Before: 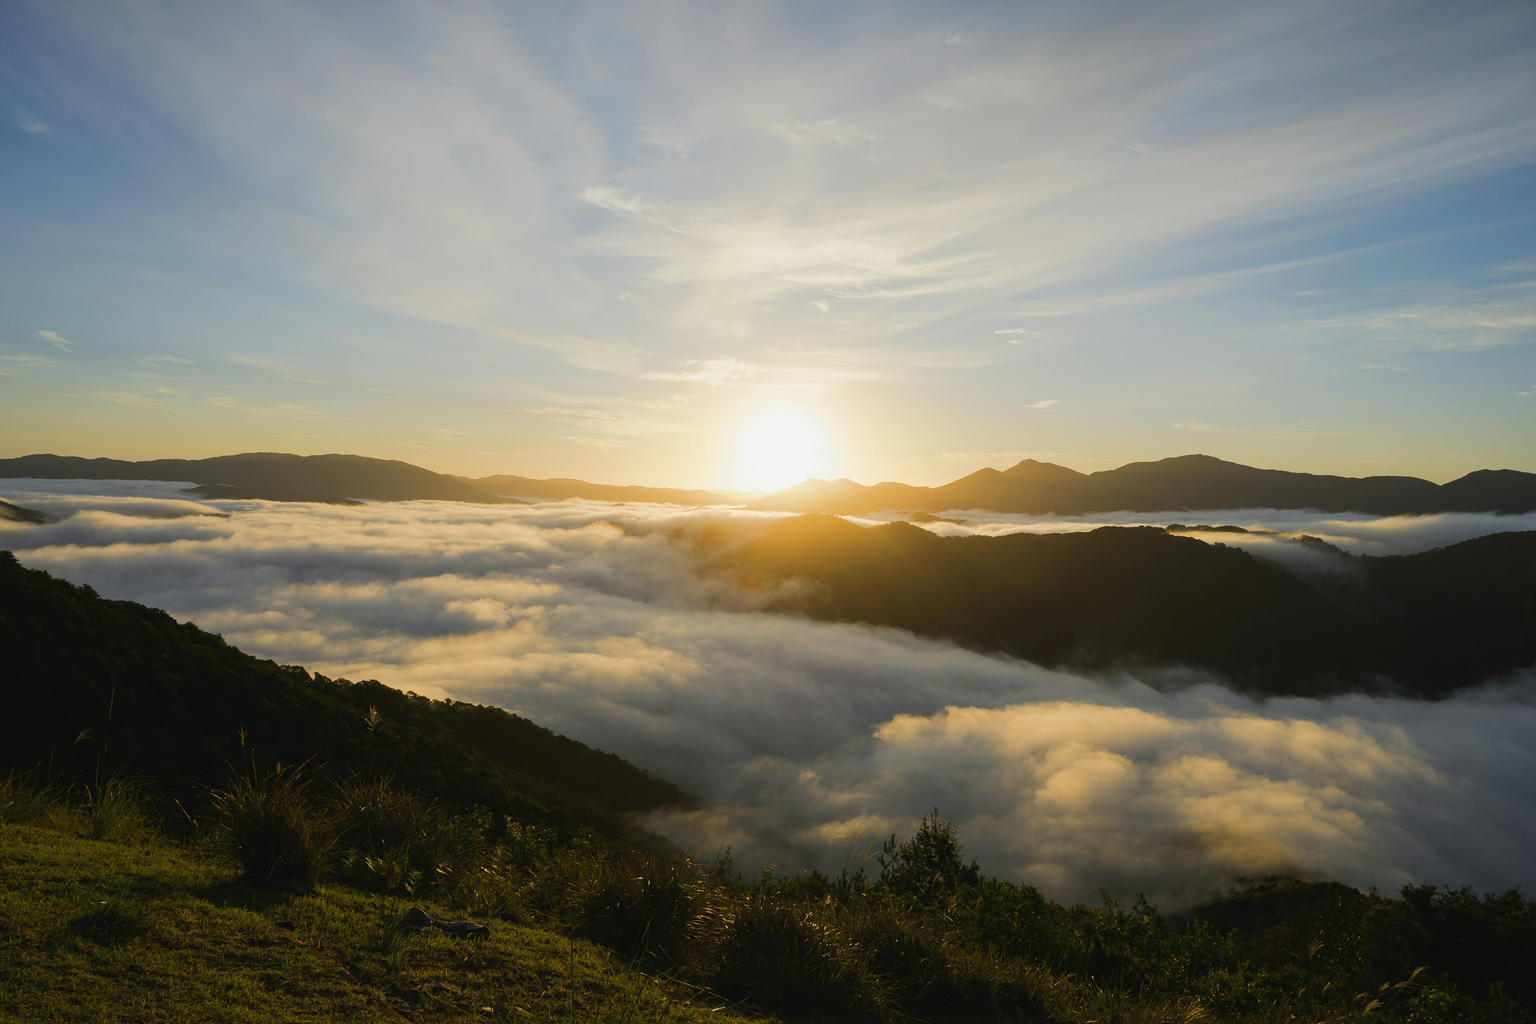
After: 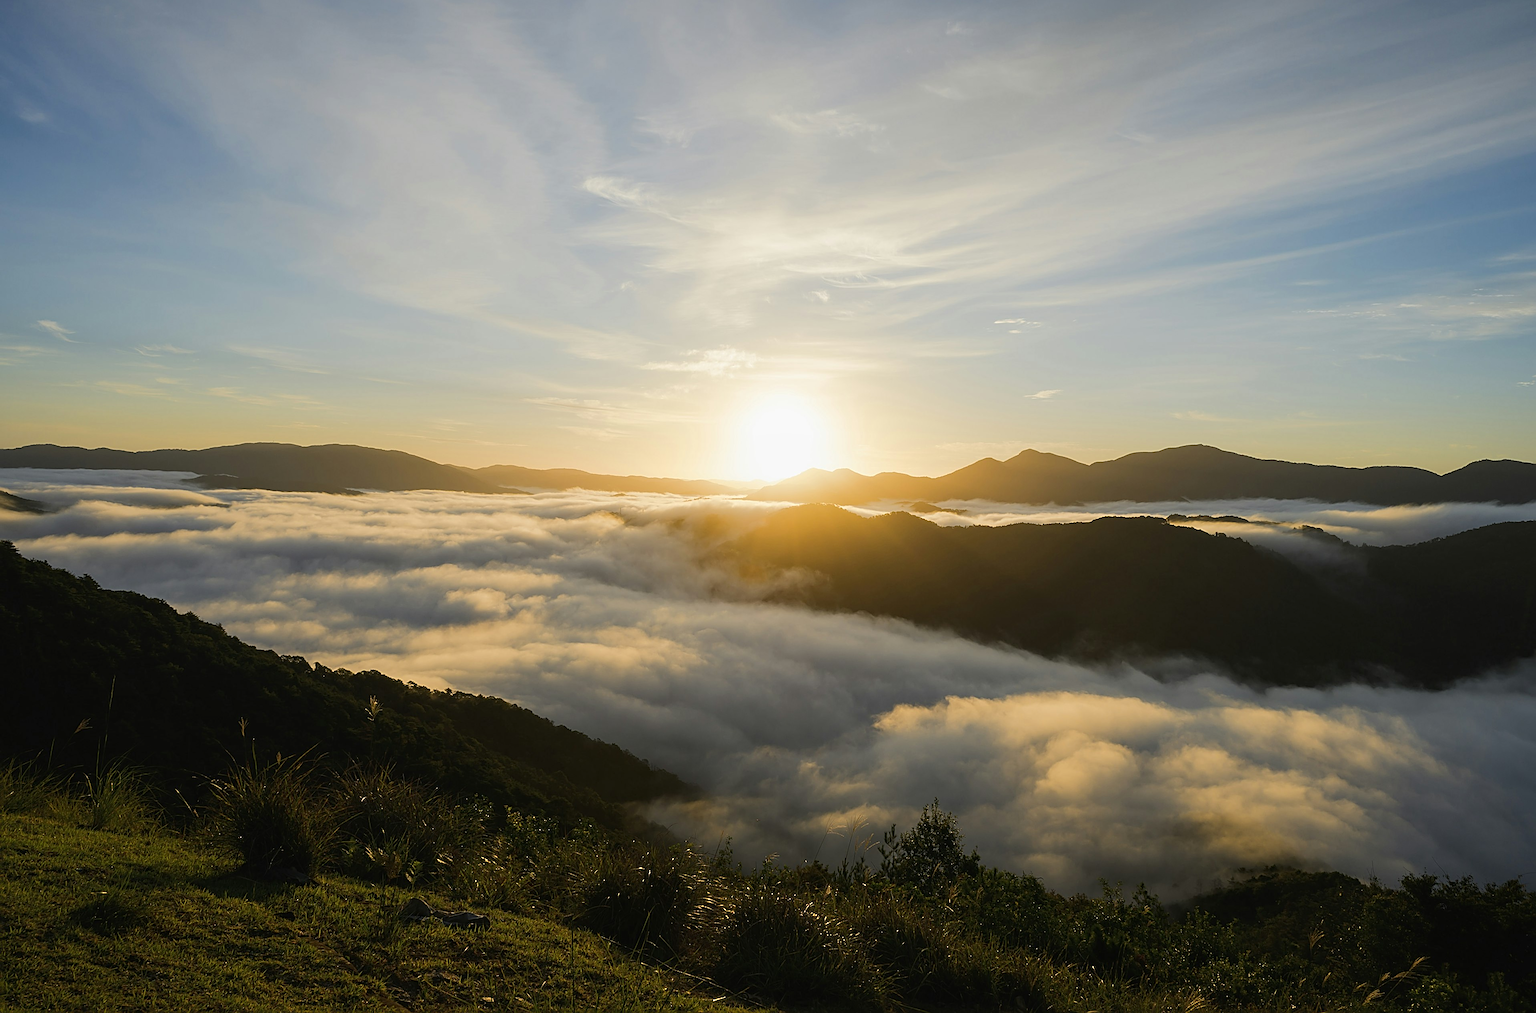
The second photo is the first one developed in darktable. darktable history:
crop: top 1.049%, right 0.001%
sharpen: radius 2.817, amount 0.715
local contrast: highlights 100%, shadows 100%, detail 120%, midtone range 0.2
